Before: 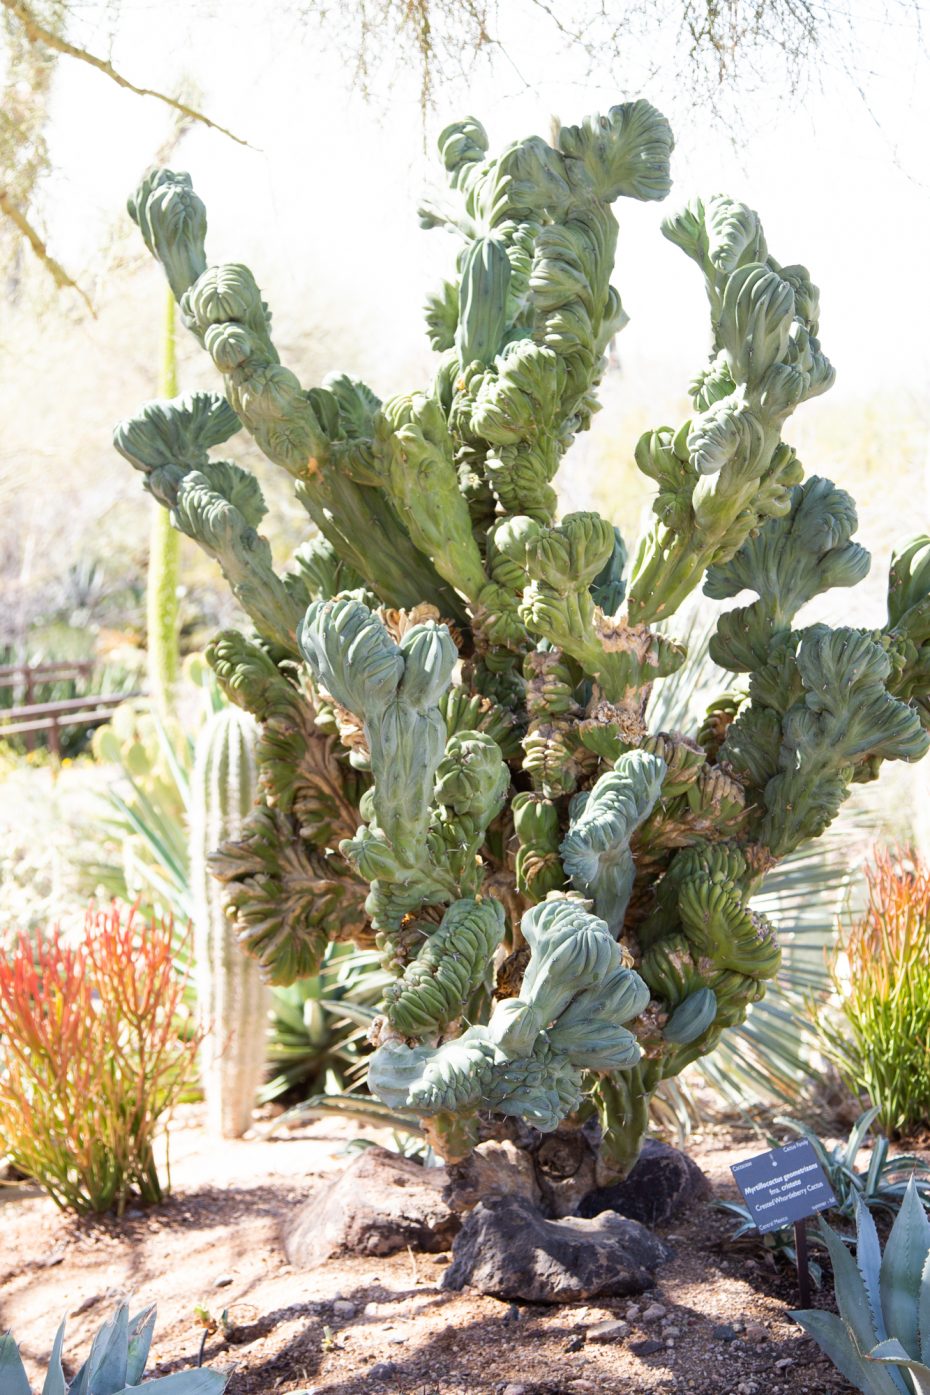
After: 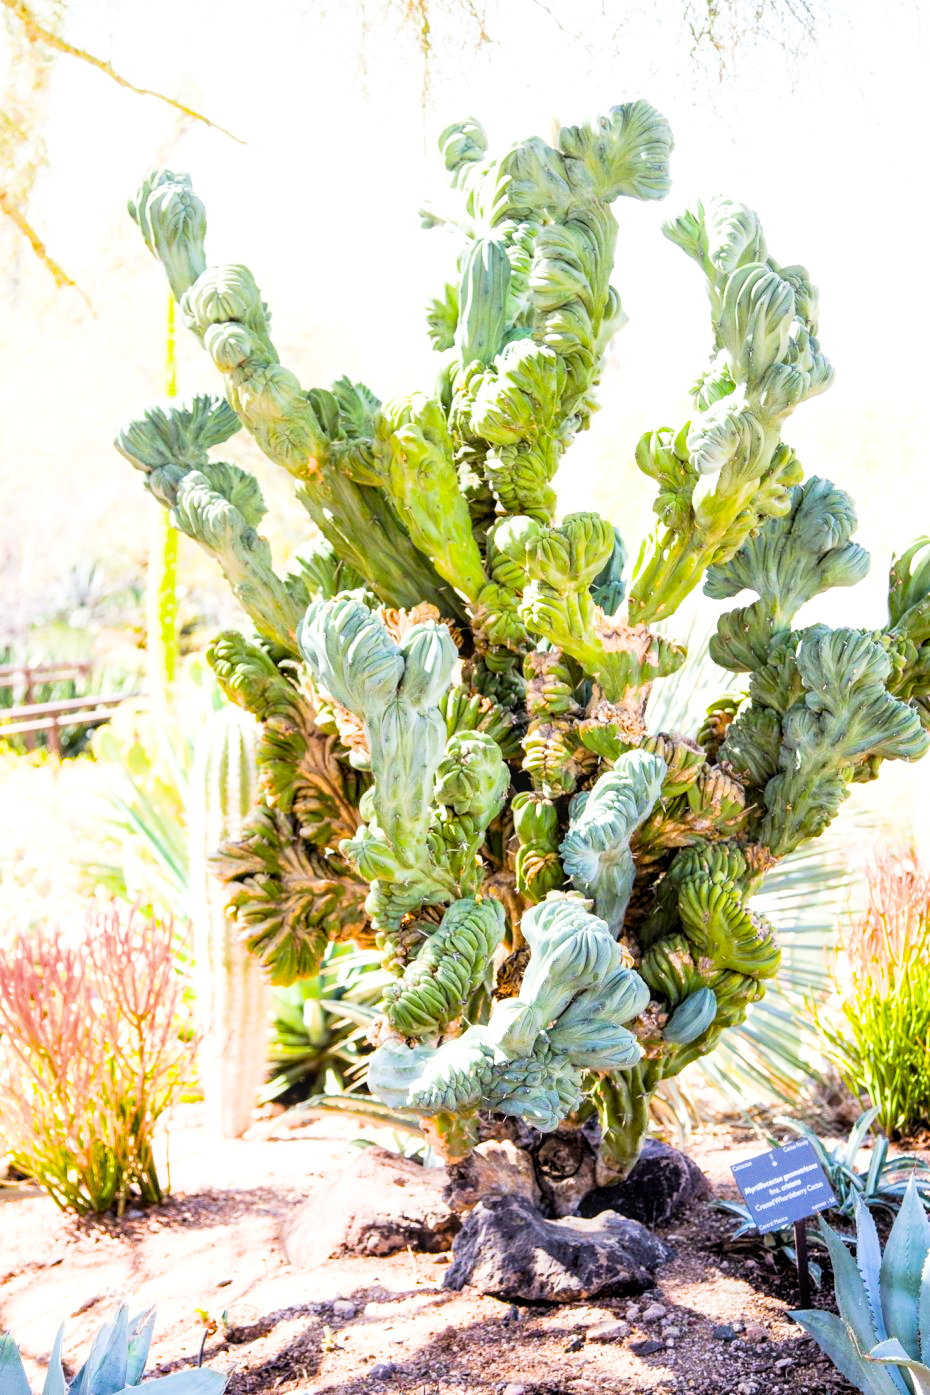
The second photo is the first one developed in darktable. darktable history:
local contrast: on, module defaults
exposure: black level correction 0, exposure 1.2 EV, compensate highlight preservation false
color balance rgb: perceptual saturation grading › global saturation 40%, global vibrance 20%
filmic rgb: black relative exposure -5 EV, hardness 2.88, contrast 1.4, highlights saturation mix -30%
